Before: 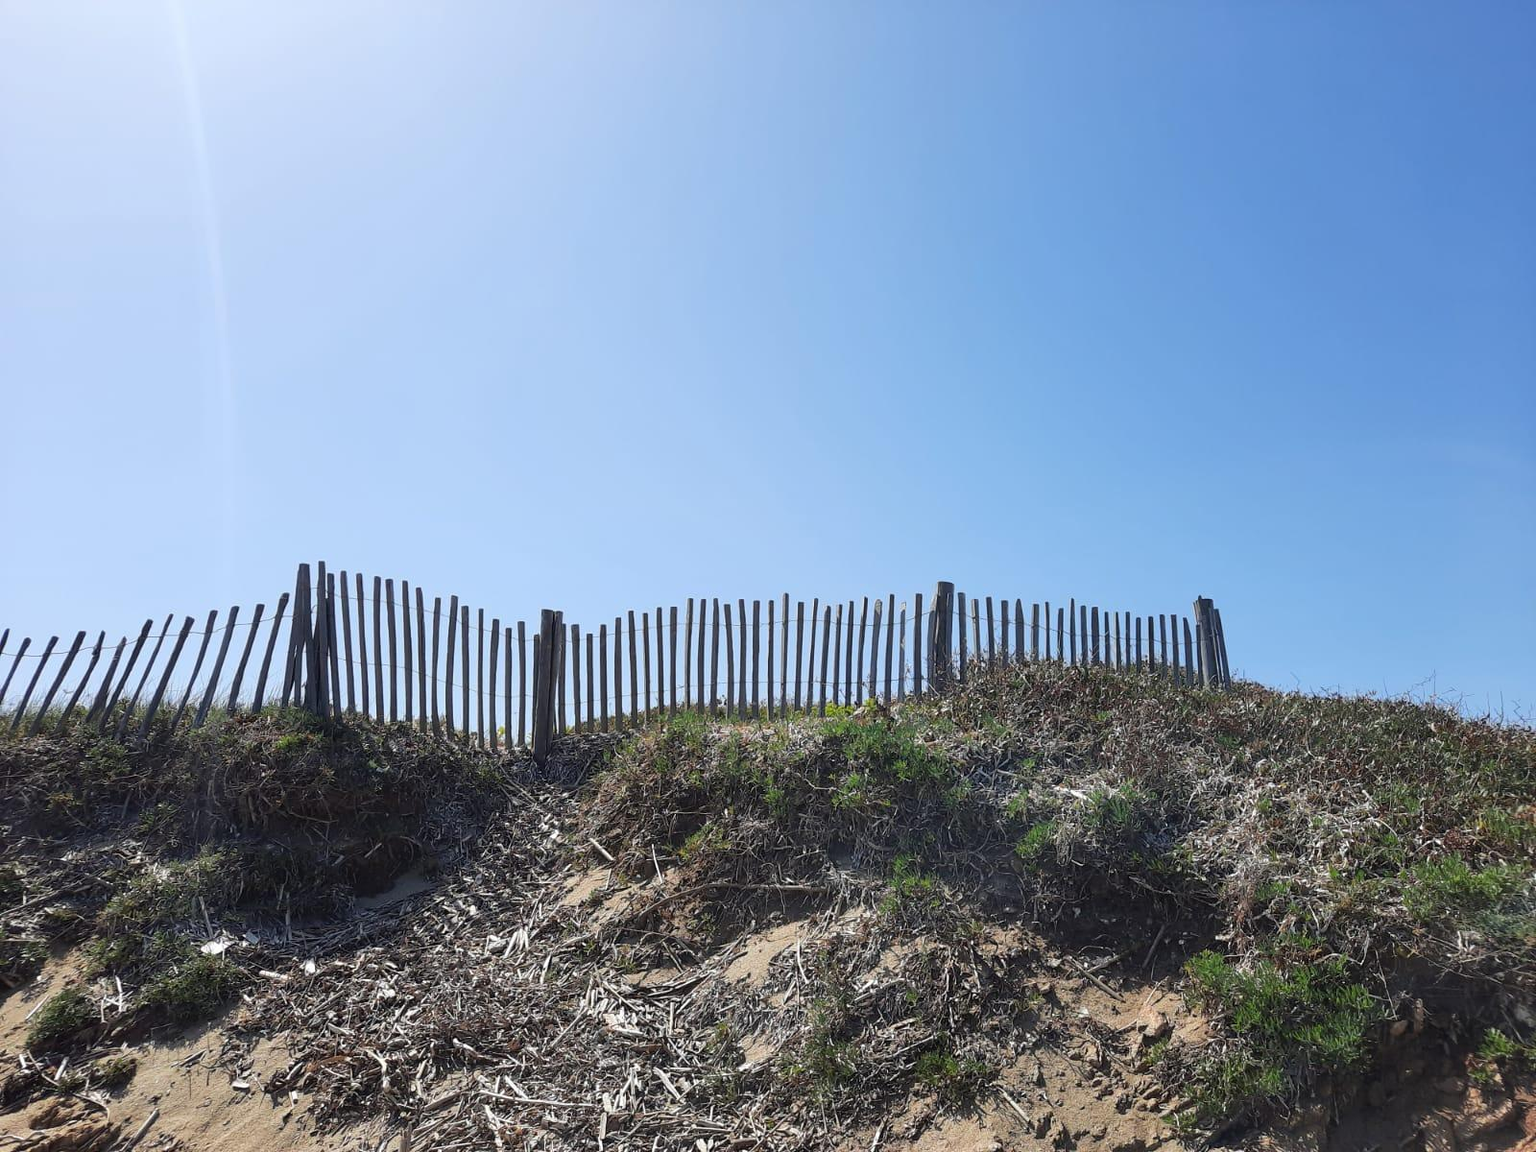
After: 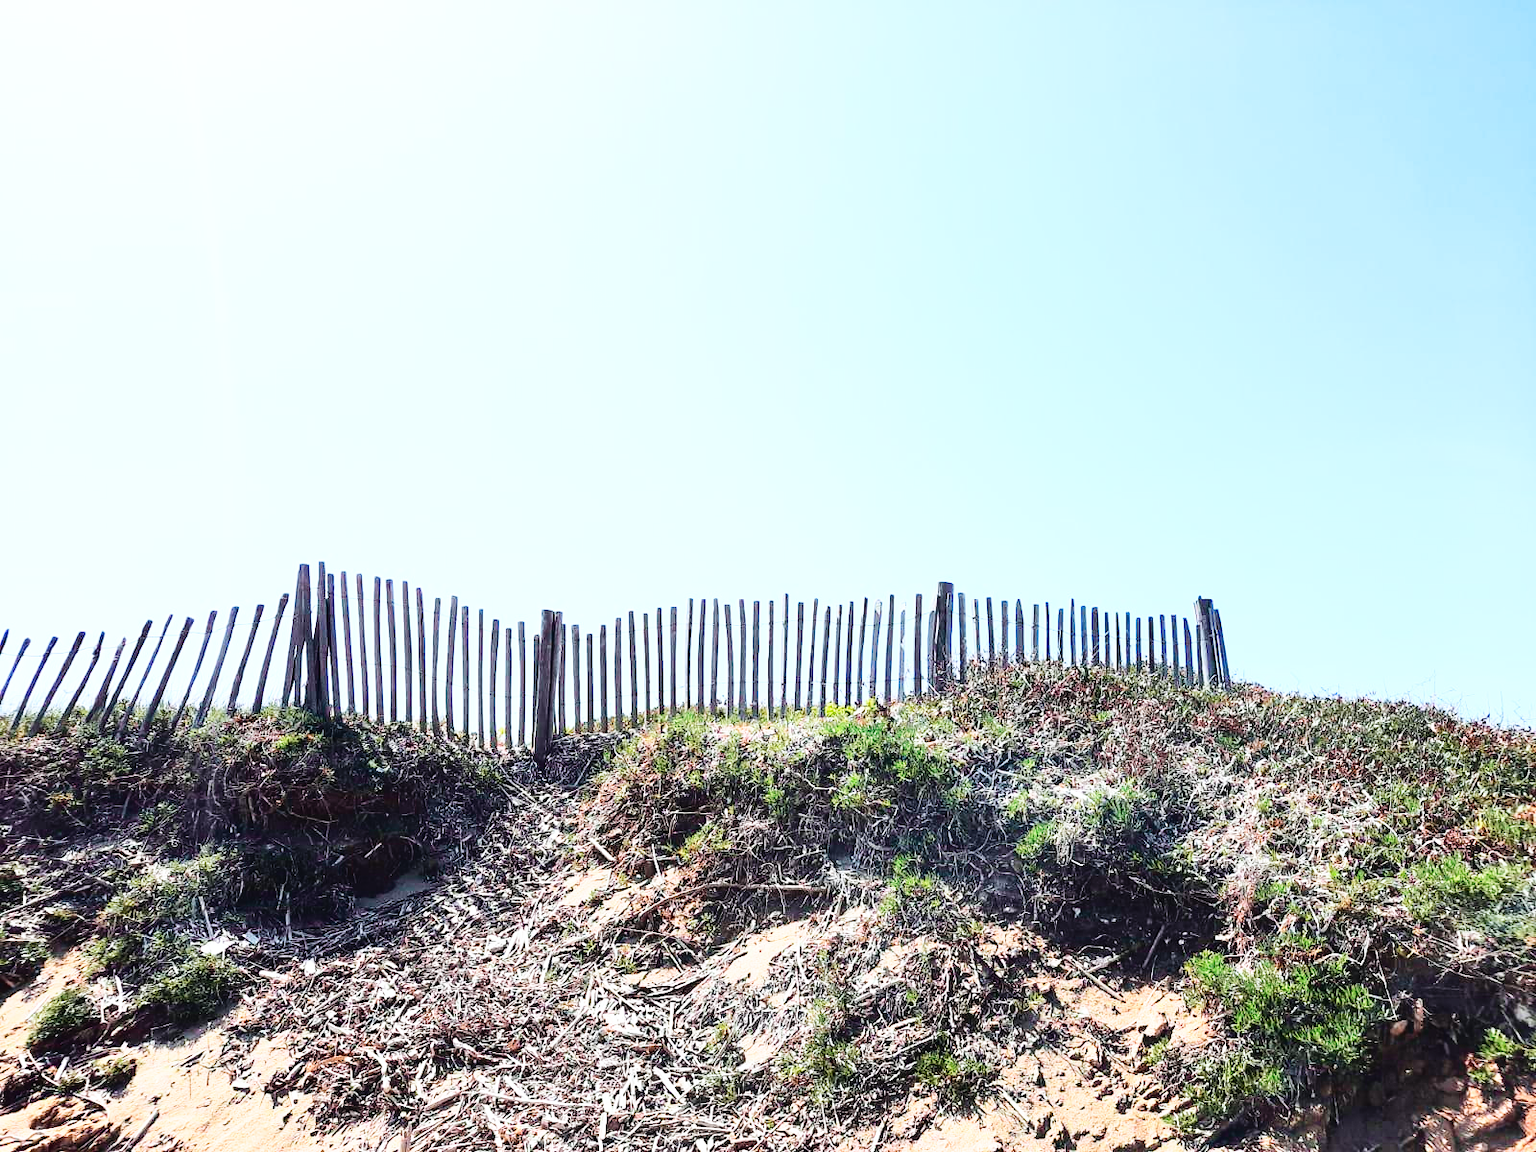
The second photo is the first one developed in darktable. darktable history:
tone curve: curves: ch0 [(0, 0.023) (0.087, 0.065) (0.184, 0.168) (0.45, 0.54) (0.57, 0.683) (0.722, 0.825) (0.877, 0.948) (1, 1)]; ch1 [(0, 0) (0.388, 0.369) (0.44, 0.44) (0.489, 0.481) (0.534, 0.561) (0.657, 0.659) (1, 1)]; ch2 [(0, 0) (0.353, 0.317) (0.408, 0.427) (0.472, 0.46) (0.5, 0.496) (0.537, 0.534) (0.576, 0.592) (0.625, 0.631) (1, 1)], color space Lab, independent channels, preserve colors none
base curve: curves: ch0 [(0, 0.003) (0.001, 0.002) (0.006, 0.004) (0.02, 0.022) (0.048, 0.086) (0.094, 0.234) (0.162, 0.431) (0.258, 0.629) (0.385, 0.8) (0.548, 0.918) (0.751, 0.988) (1, 1)], preserve colors none
